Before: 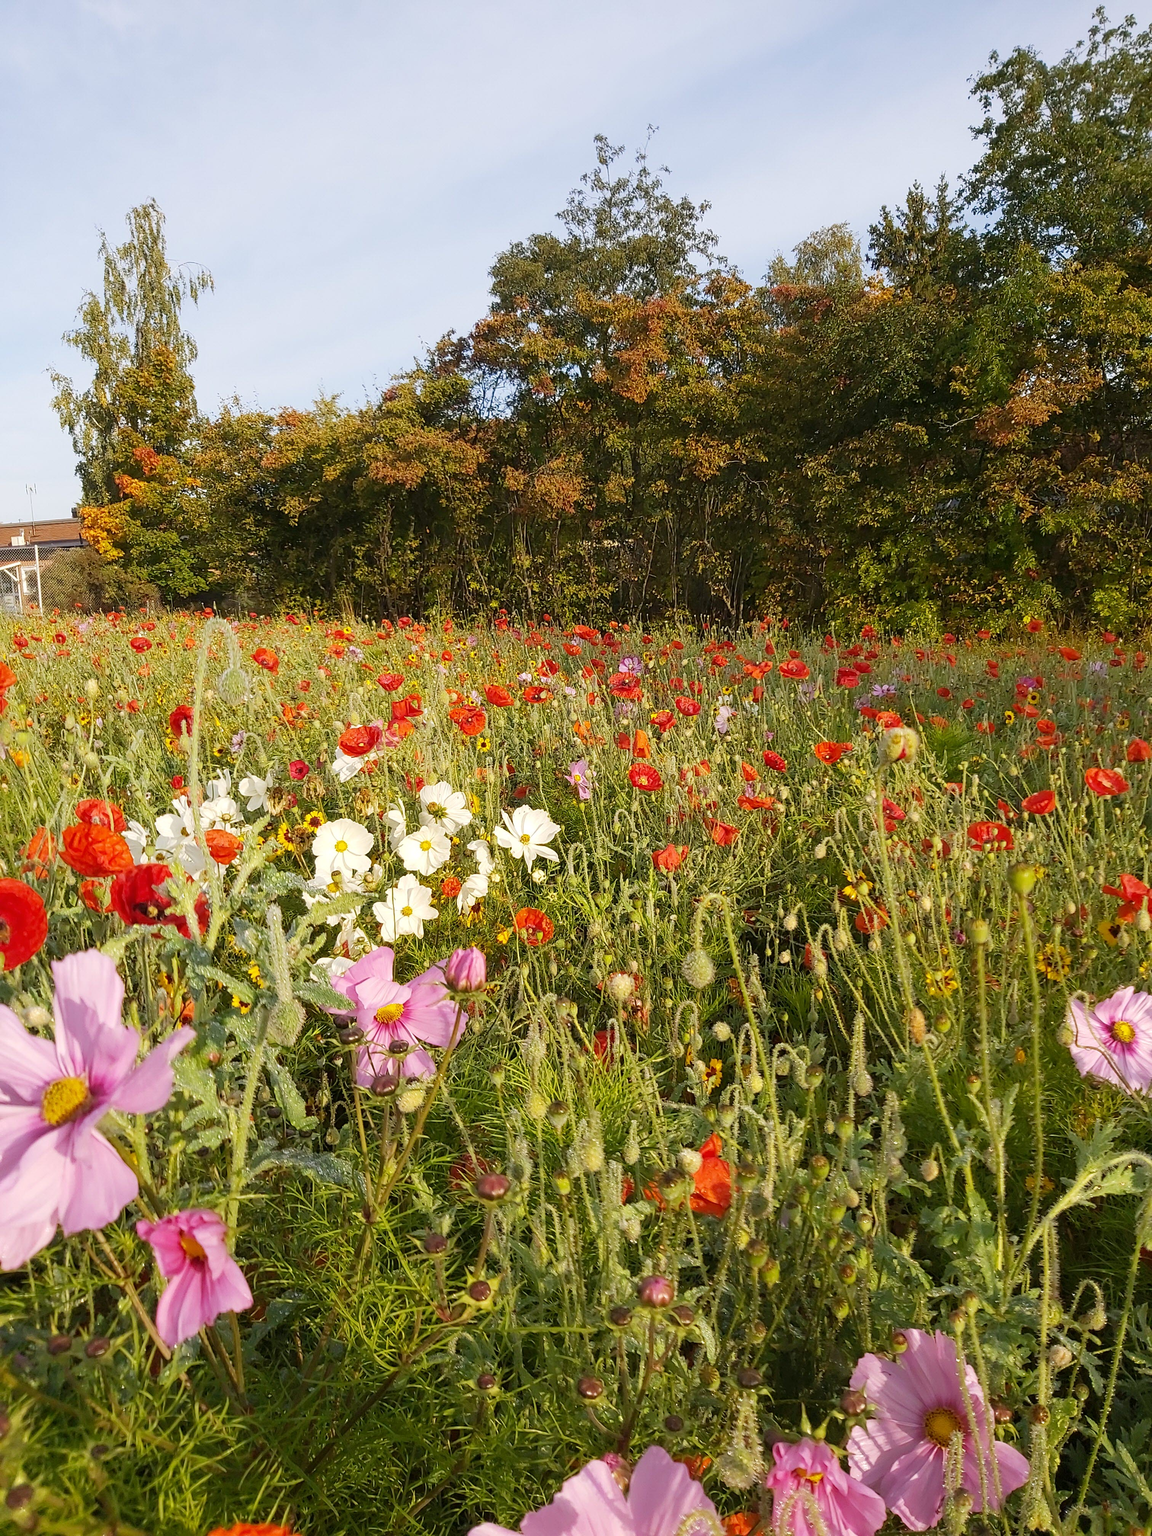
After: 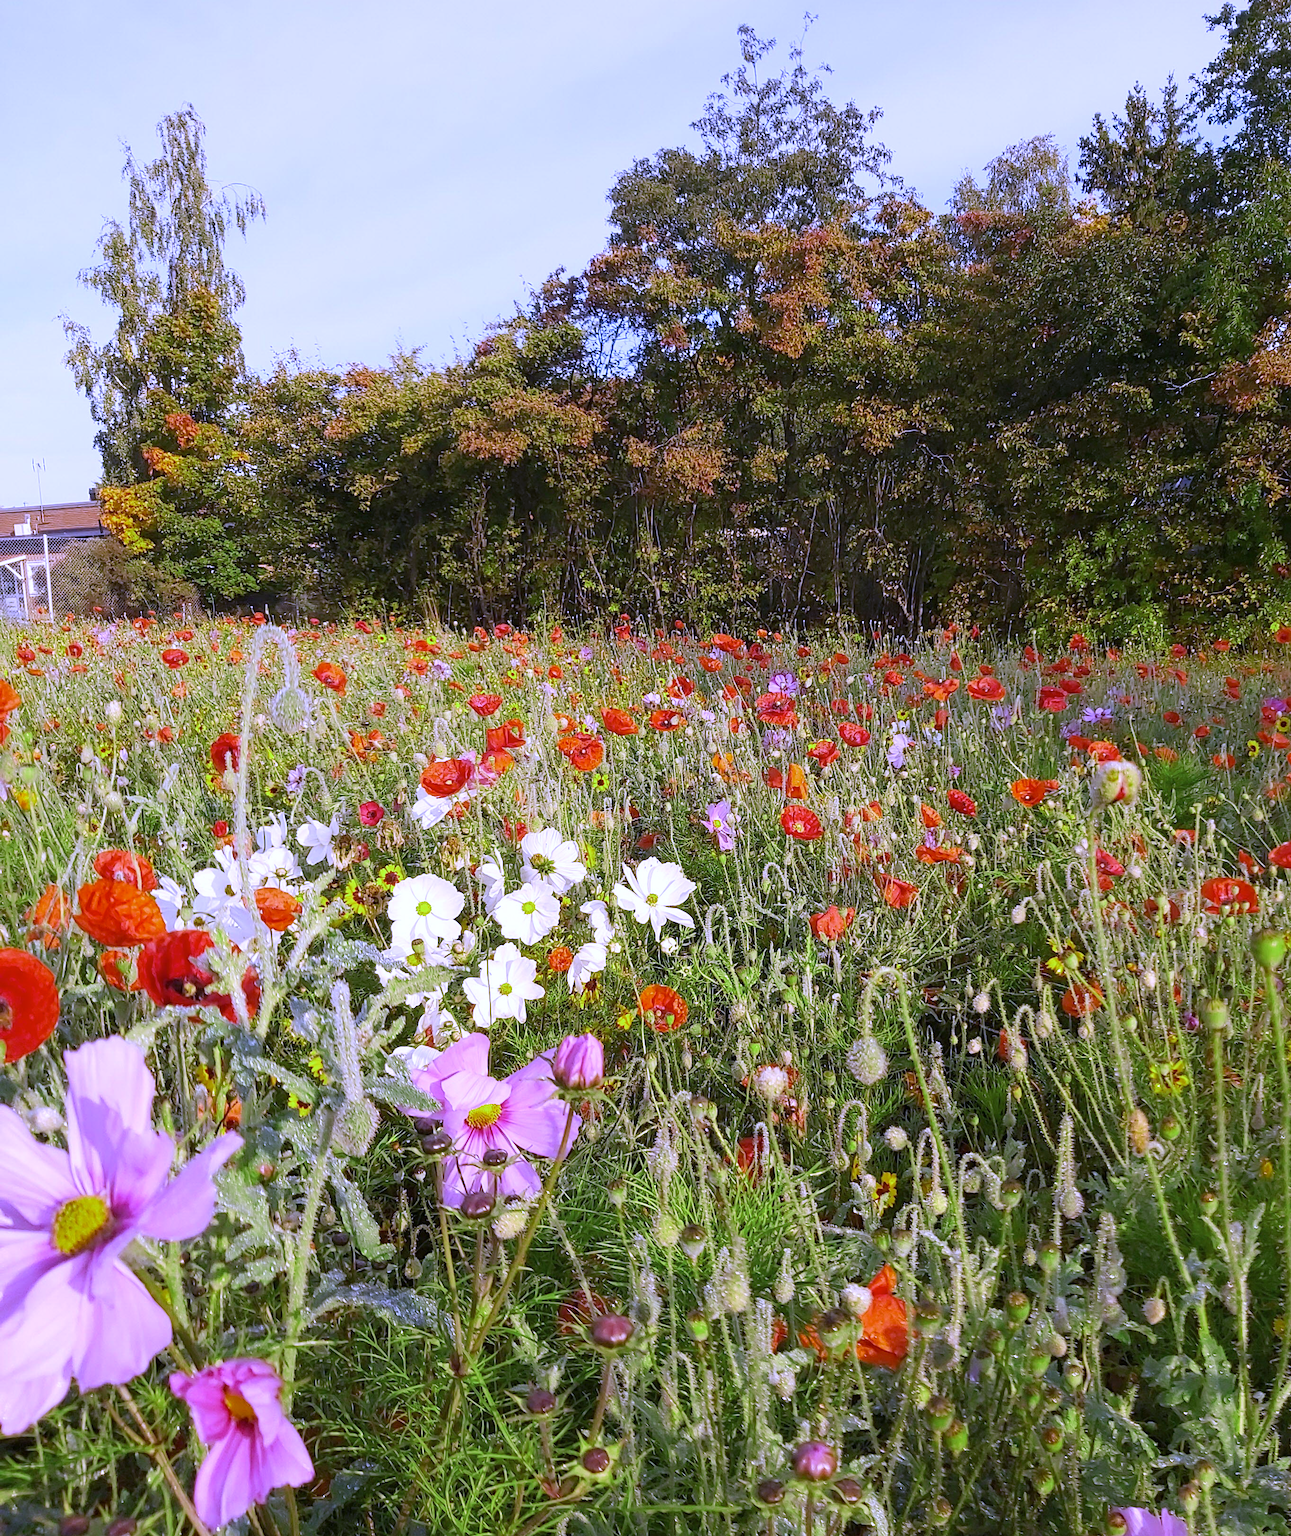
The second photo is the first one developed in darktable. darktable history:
color zones: curves: ch2 [(0, 0.5) (0.143, 0.517) (0.286, 0.571) (0.429, 0.522) (0.571, 0.5) (0.714, 0.5) (0.857, 0.5) (1, 0.5)]
crop: top 7.49%, right 9.717%, bottom 11.943%
white balance: red 0.98, blue 1.61
